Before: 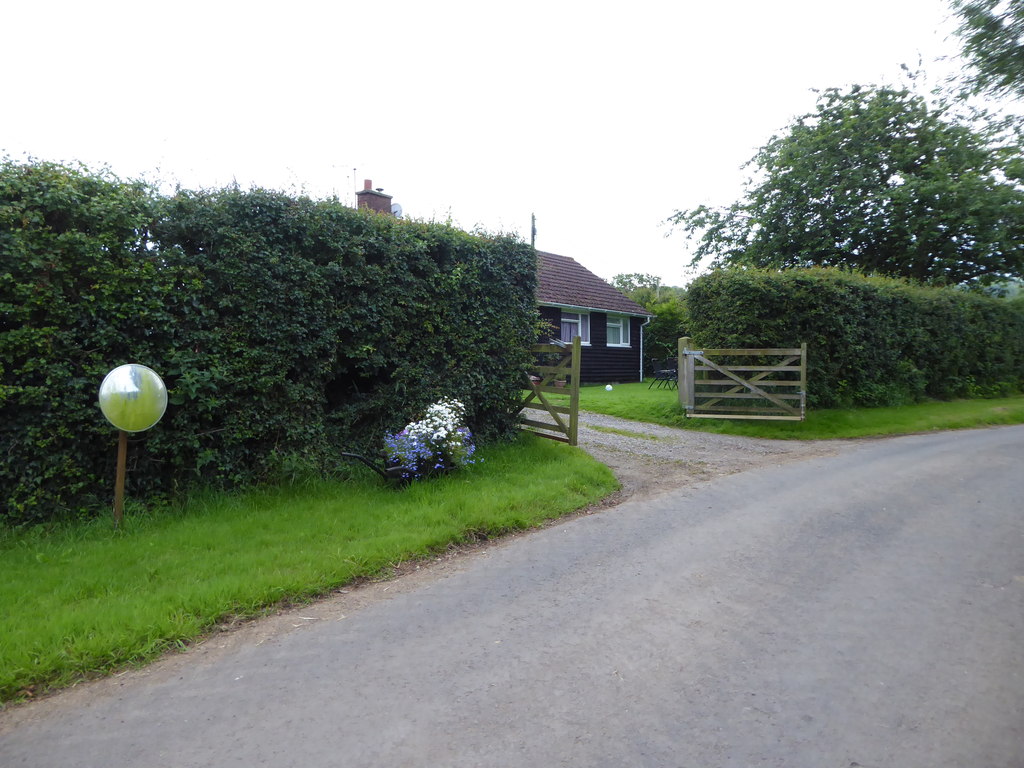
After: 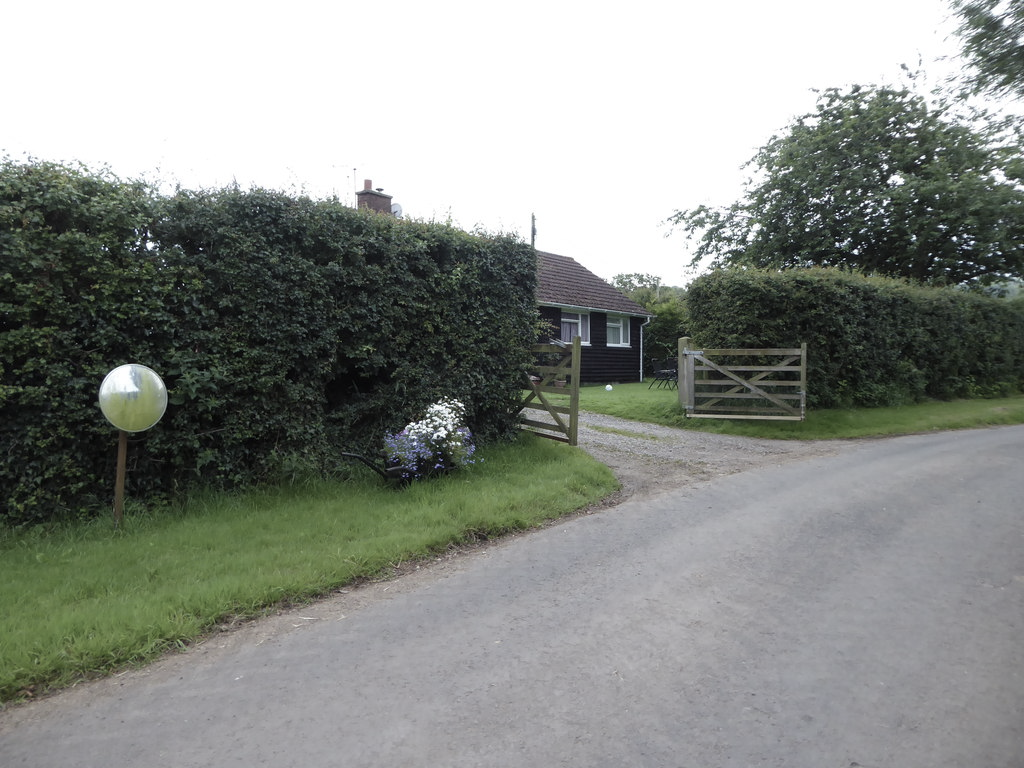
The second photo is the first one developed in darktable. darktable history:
color correction: highlights b* 0, saturation 0.552
